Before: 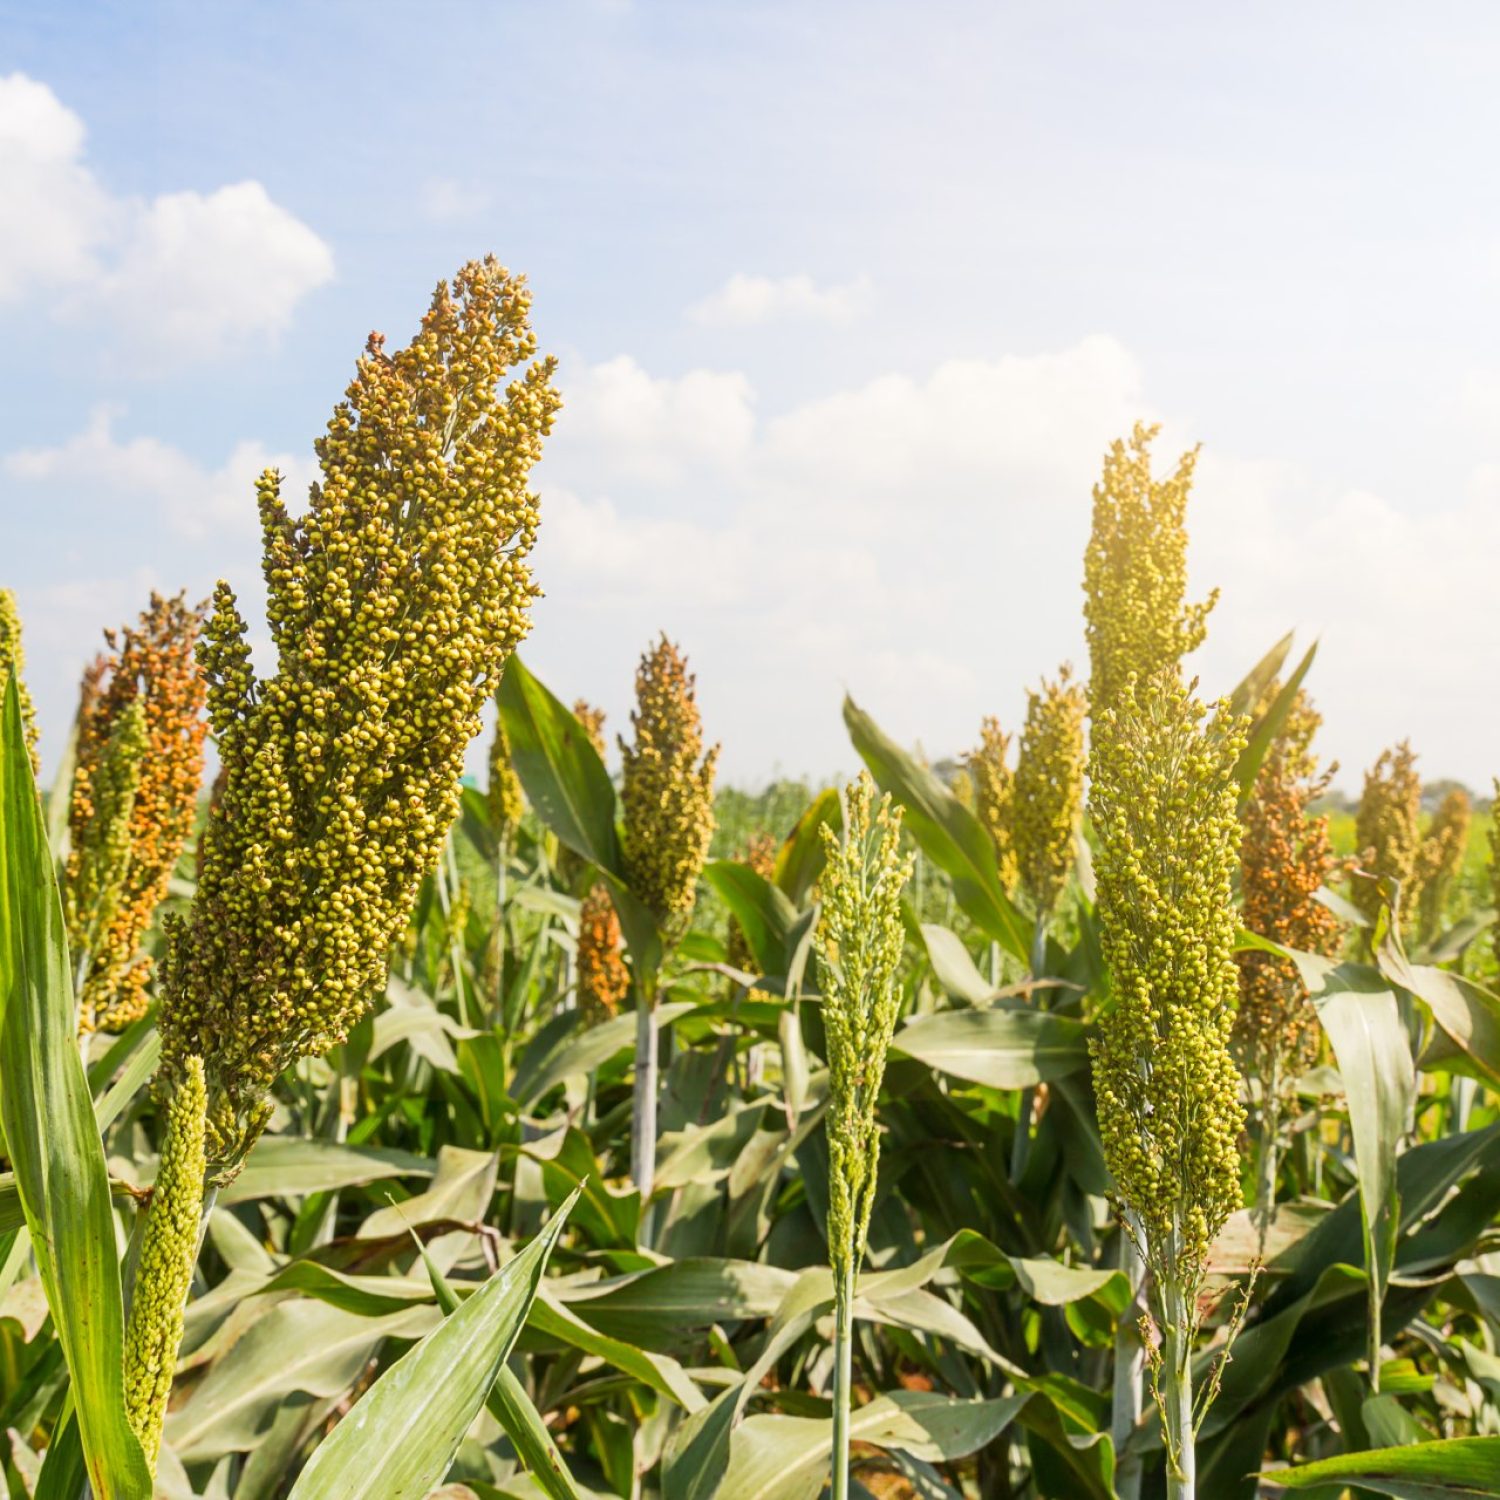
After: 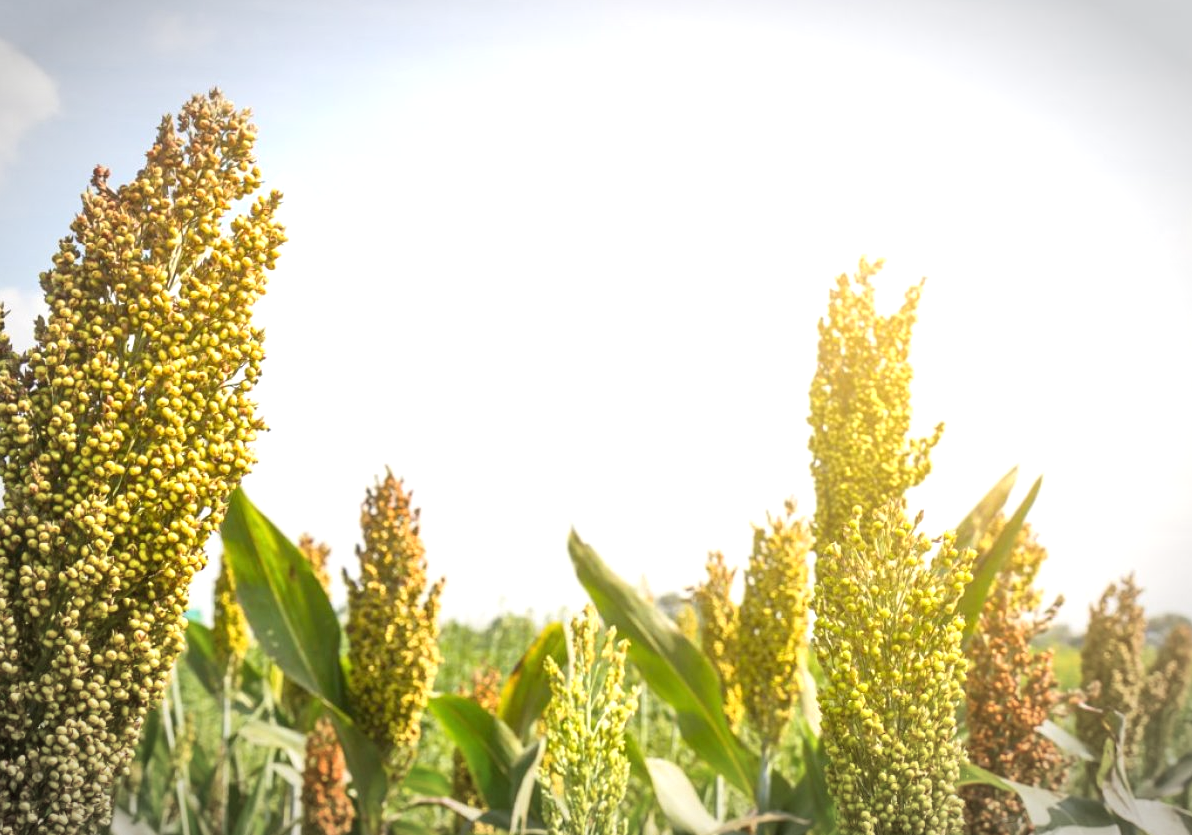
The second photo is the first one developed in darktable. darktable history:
crop: left 18.38%, top 11.092%, right 2.134%, bottom 33.217%
exposure: black level correction 0, exposure 0.5 EV, compensate exposure bias true, compensate highlight preservation false
vignetting: automatic ratio true
